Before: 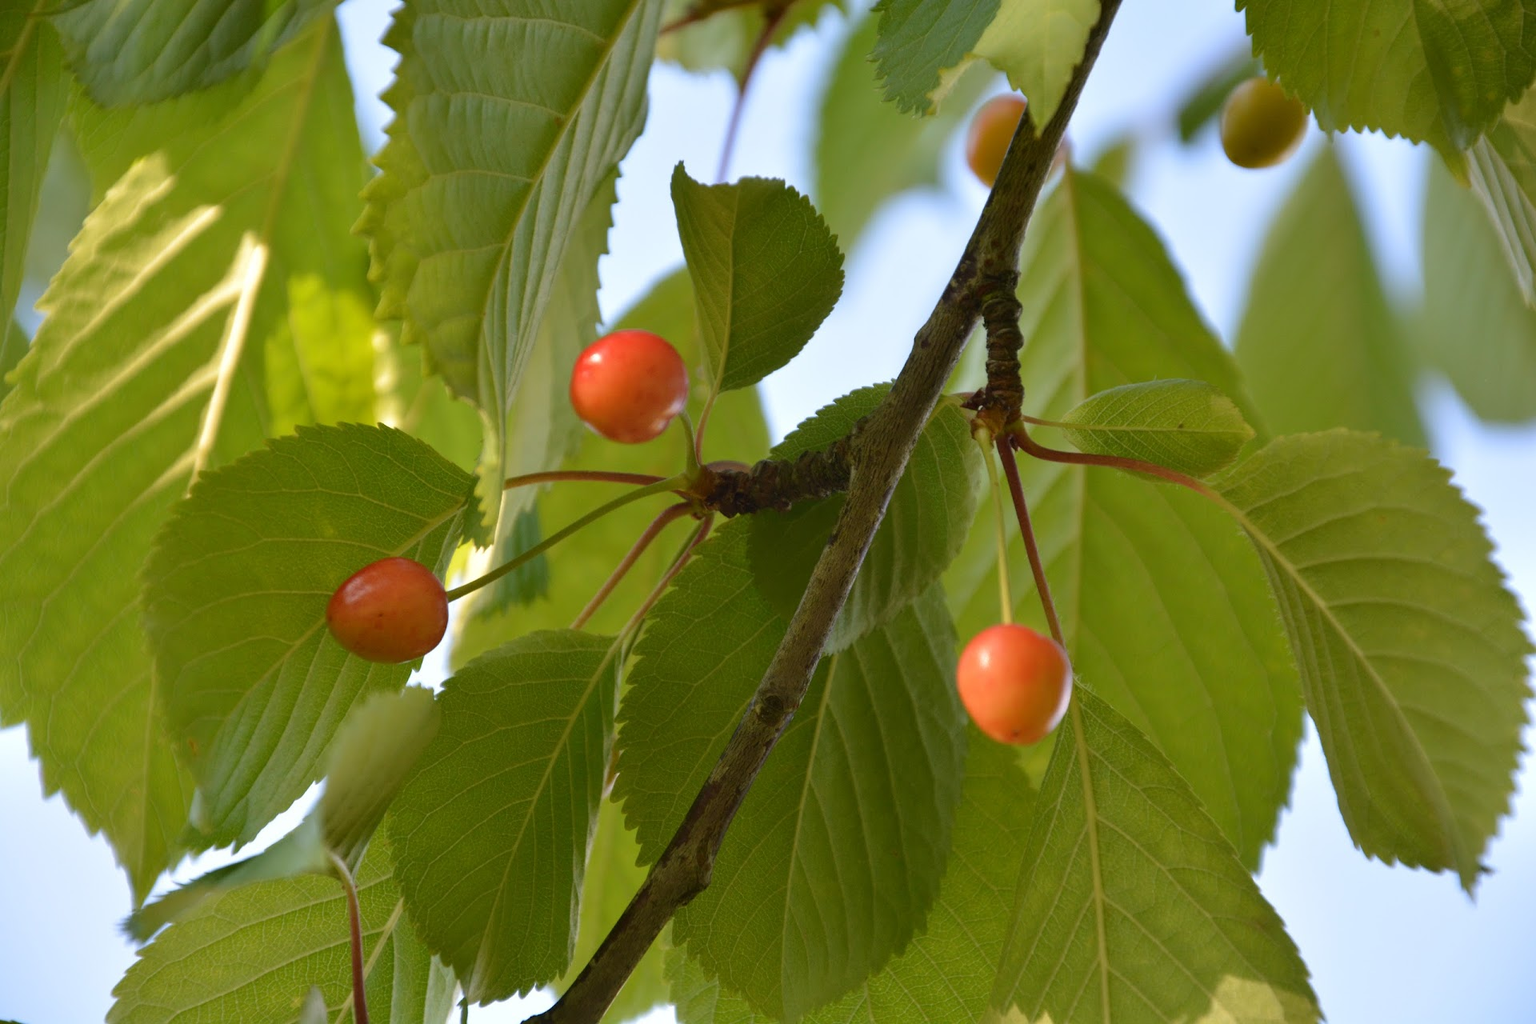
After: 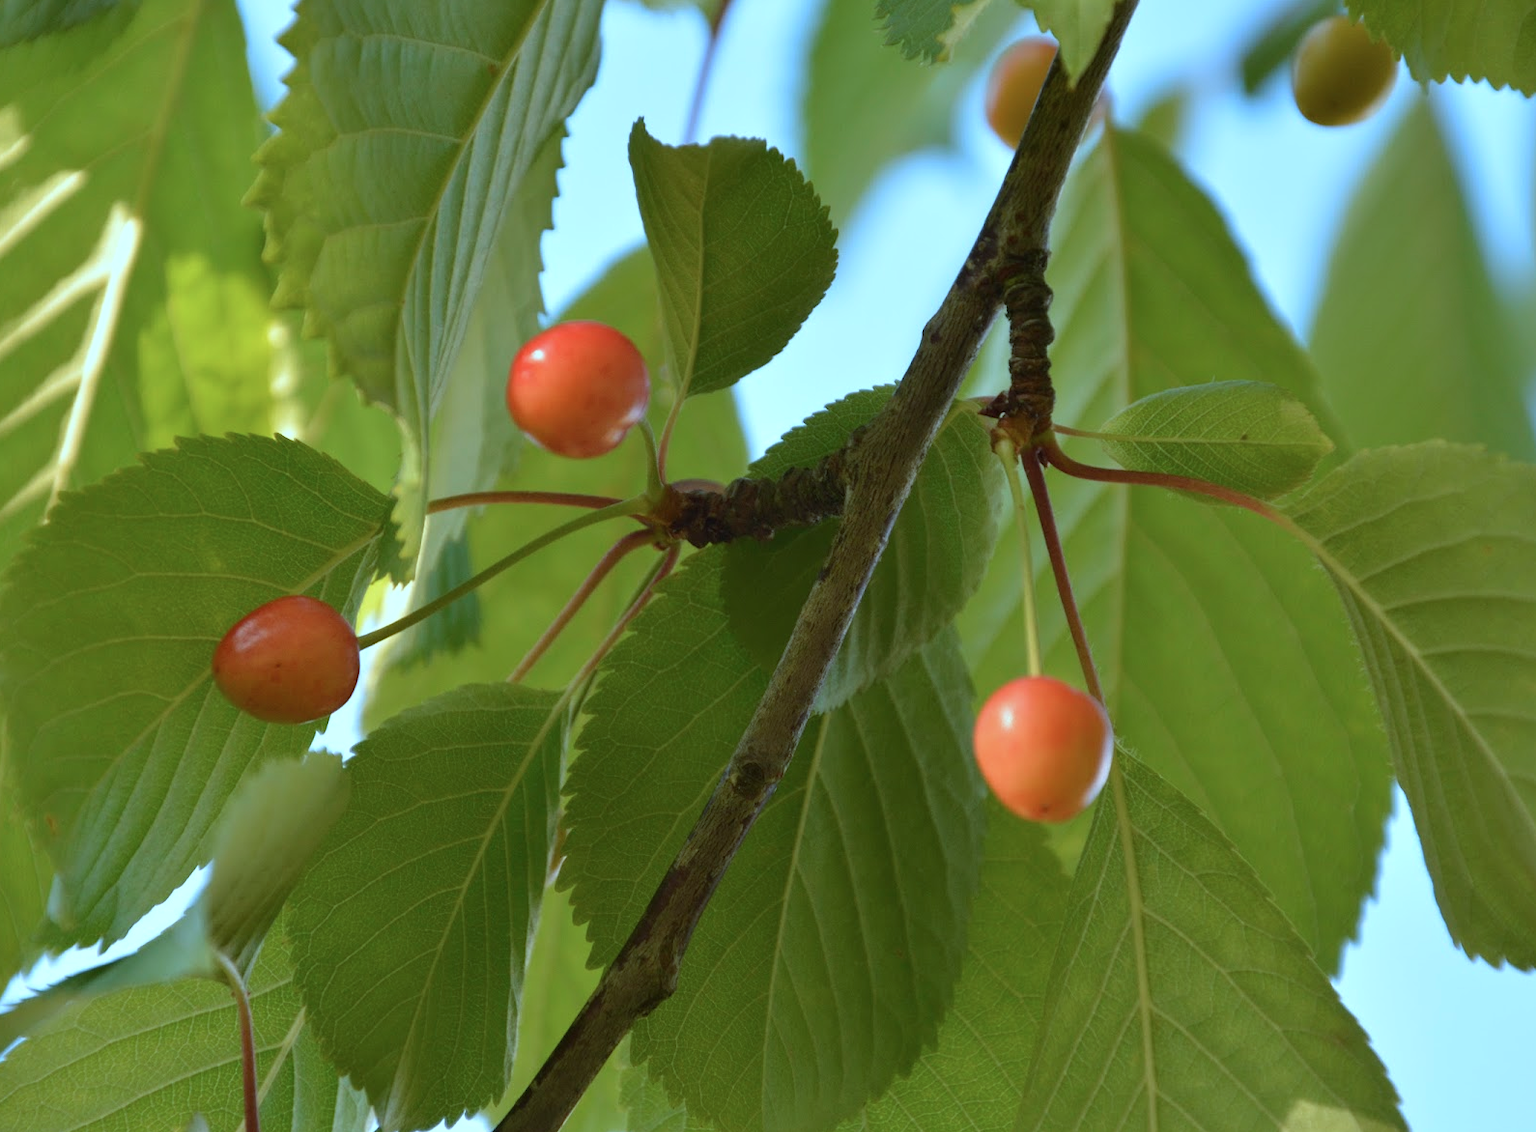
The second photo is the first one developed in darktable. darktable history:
crop: left 9.807%, top 6.259%, right 7.334%, bottom 2.177%
color correction: highlights a* -11.71, highlights b* -15.58
